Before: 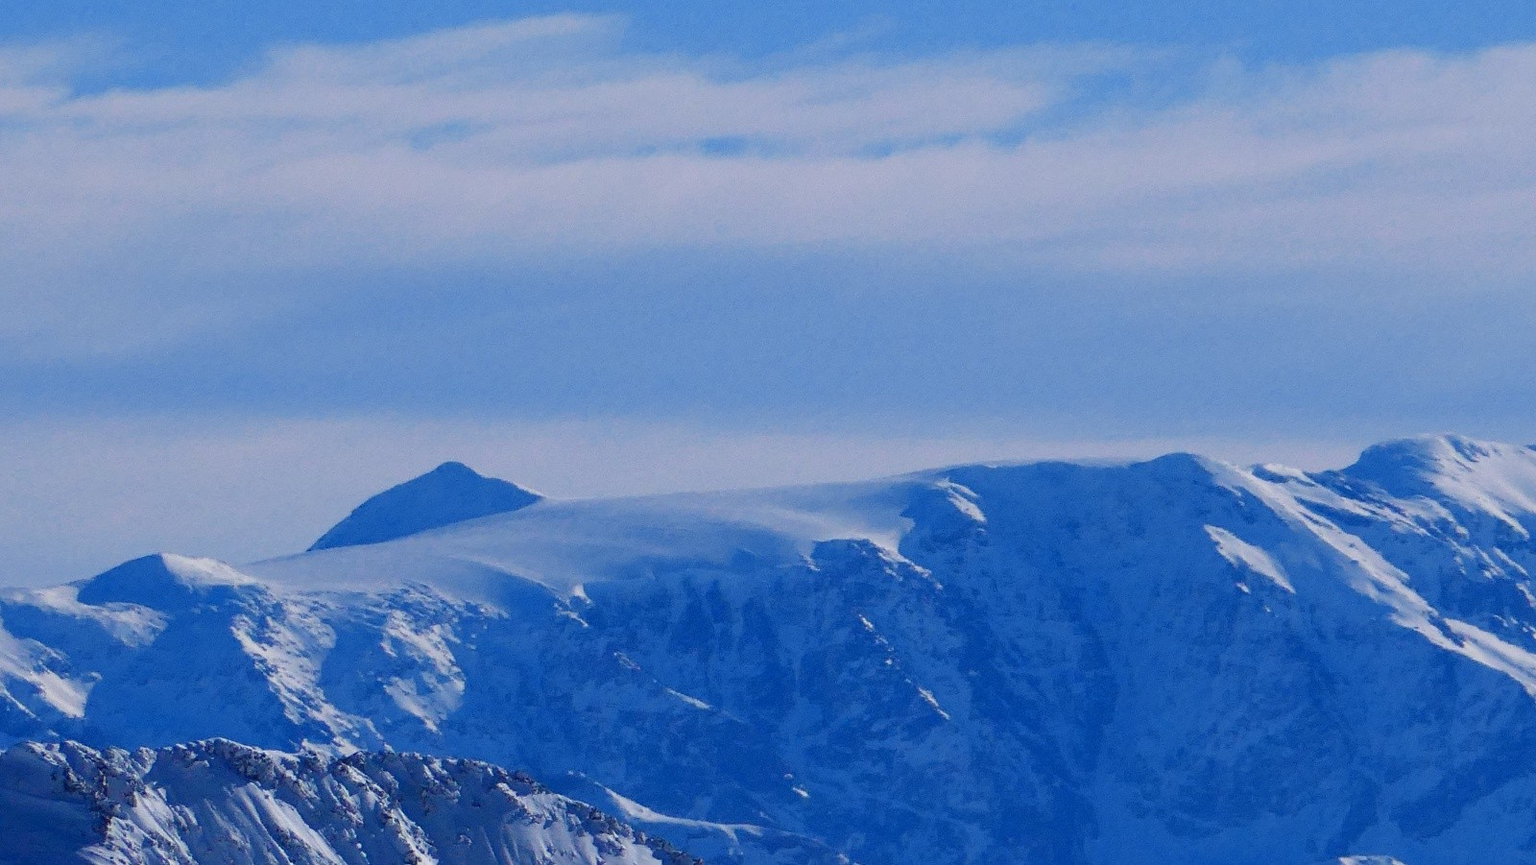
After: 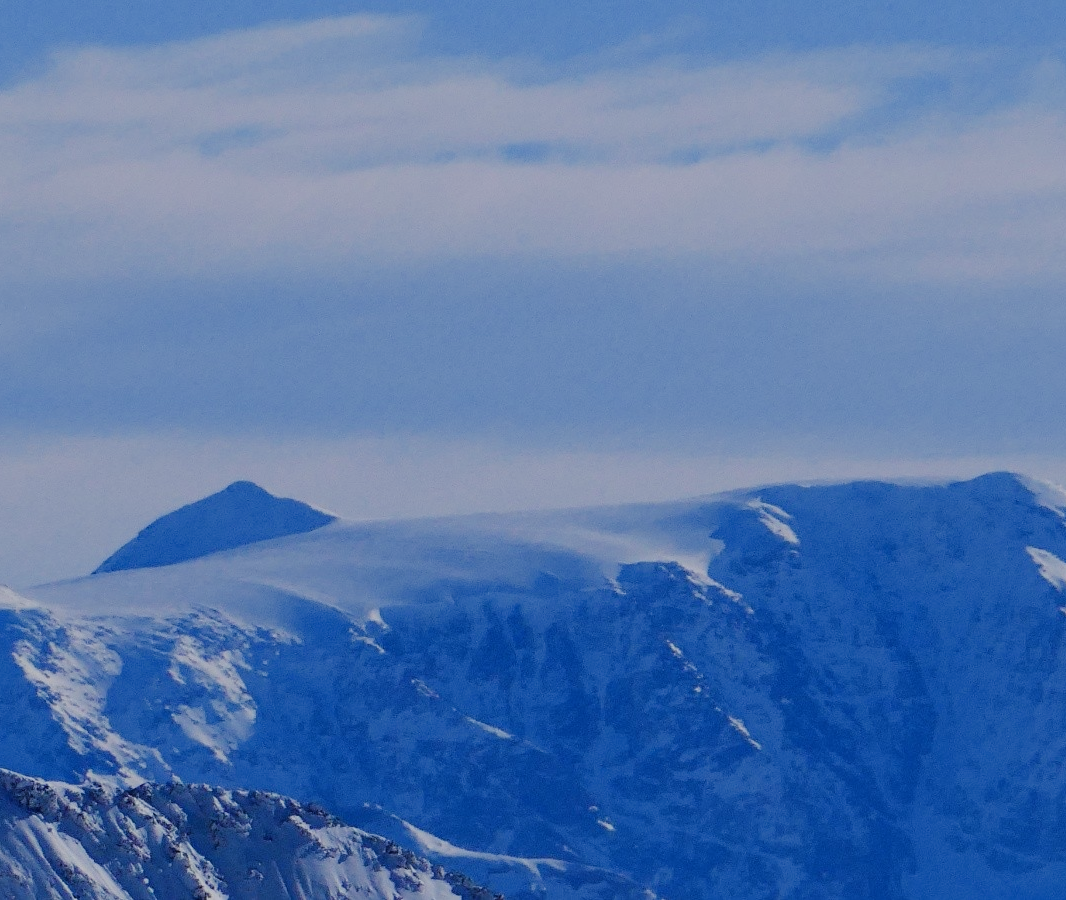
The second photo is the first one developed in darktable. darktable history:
crop and rotate: left 14.293%, right 19.034%
filmic rgb: black relative exposure -7.22 EV, white relative exposure 5.34 EV, hardness 3.03
